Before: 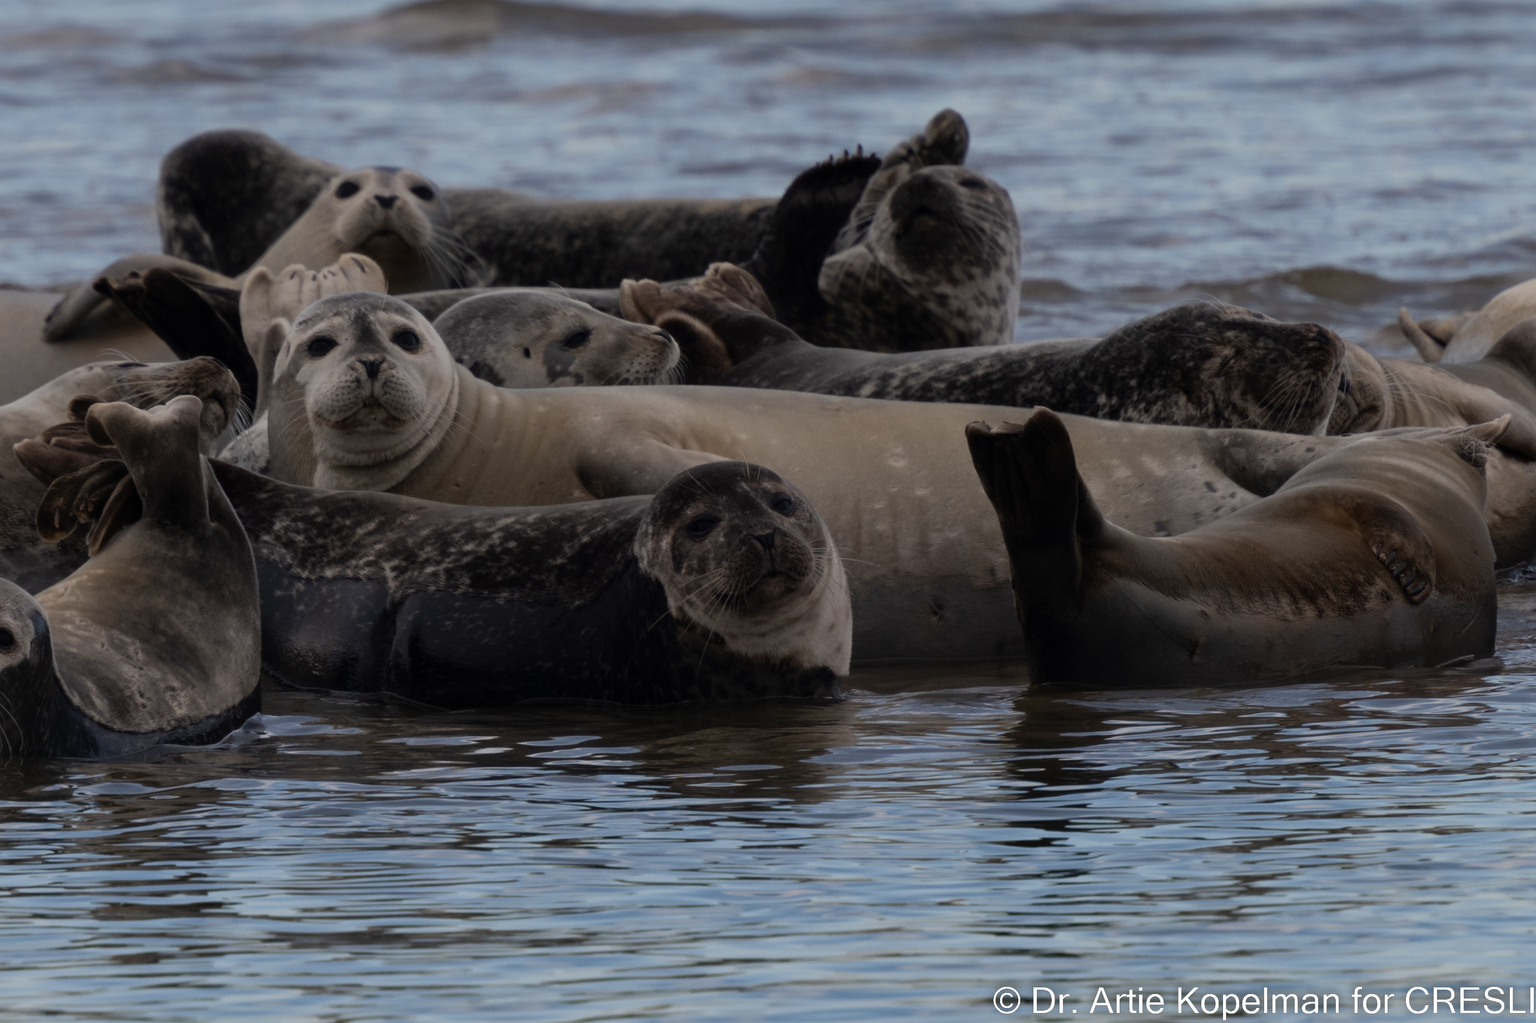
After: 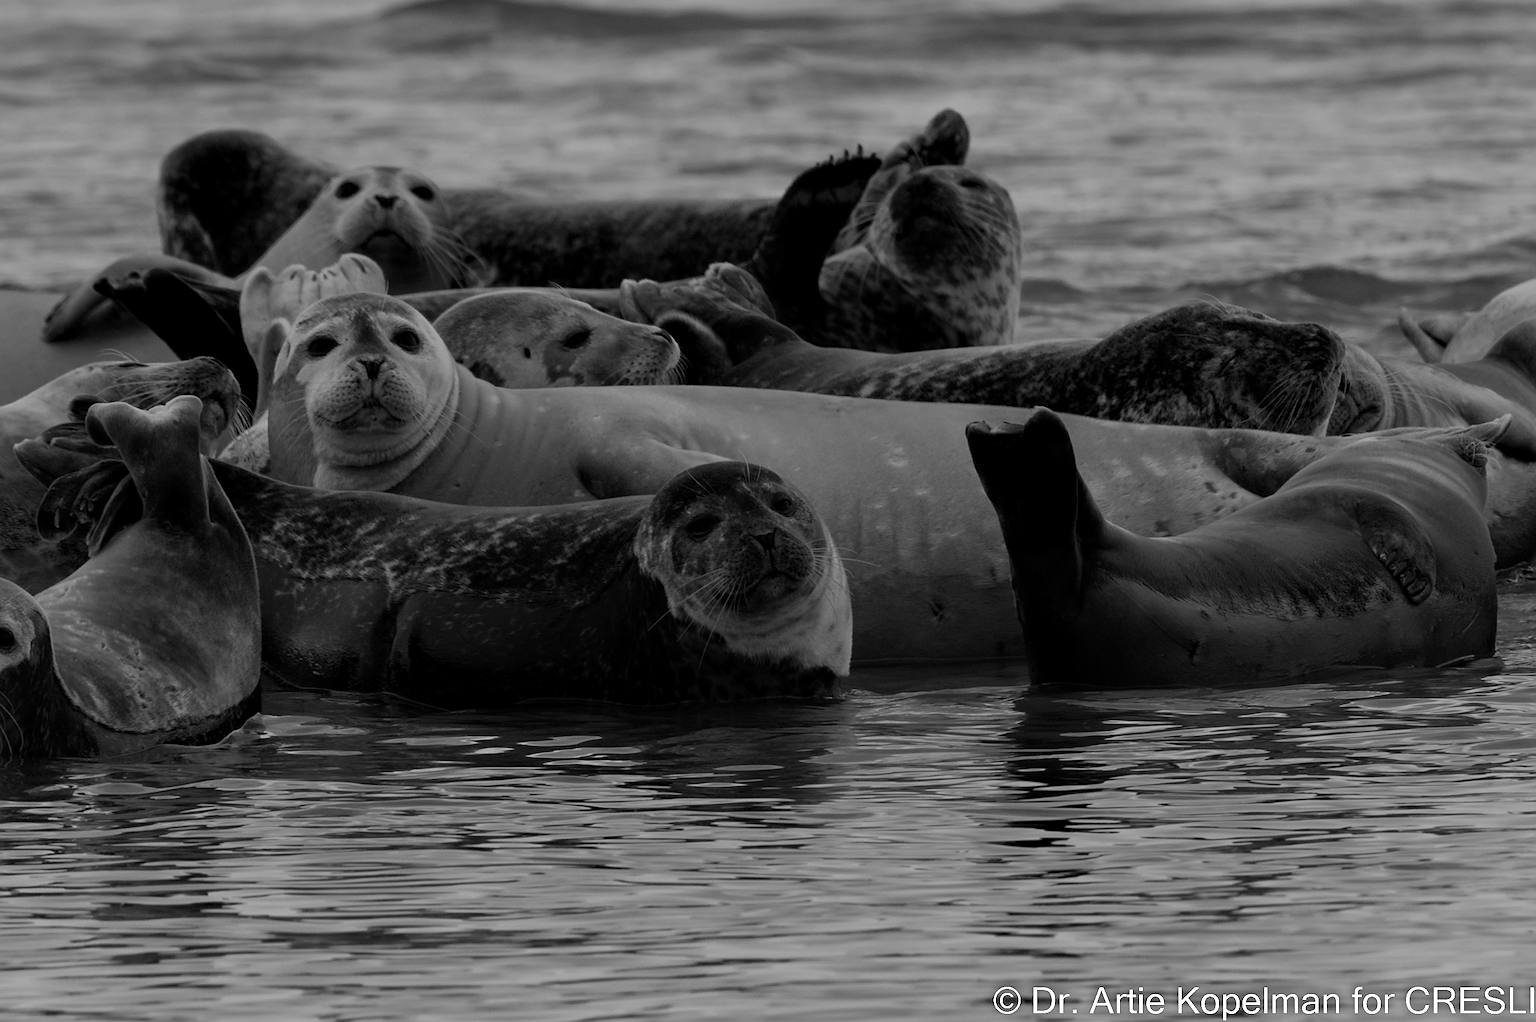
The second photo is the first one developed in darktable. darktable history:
contrast equalizer: octaves 7, y [[0.6 ×6], [0.55 ×6], [0 ×6], [0 ×6], [0 ×6]], mix 0.3
sharpen: on, module defaults
monochrome: a 73.58, b 64.21
